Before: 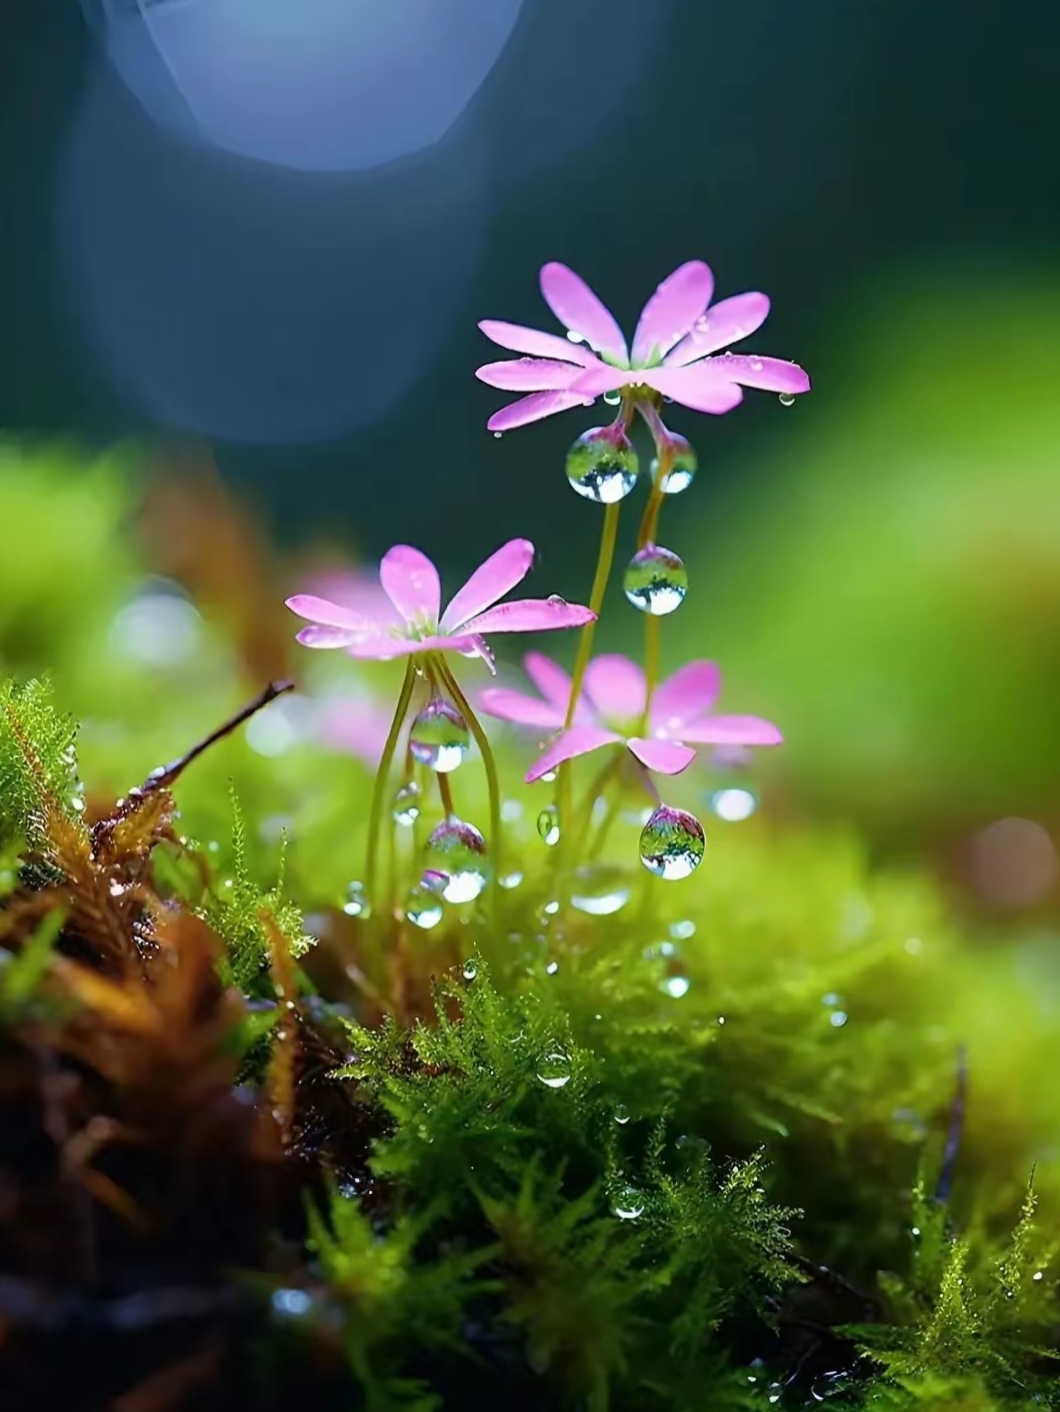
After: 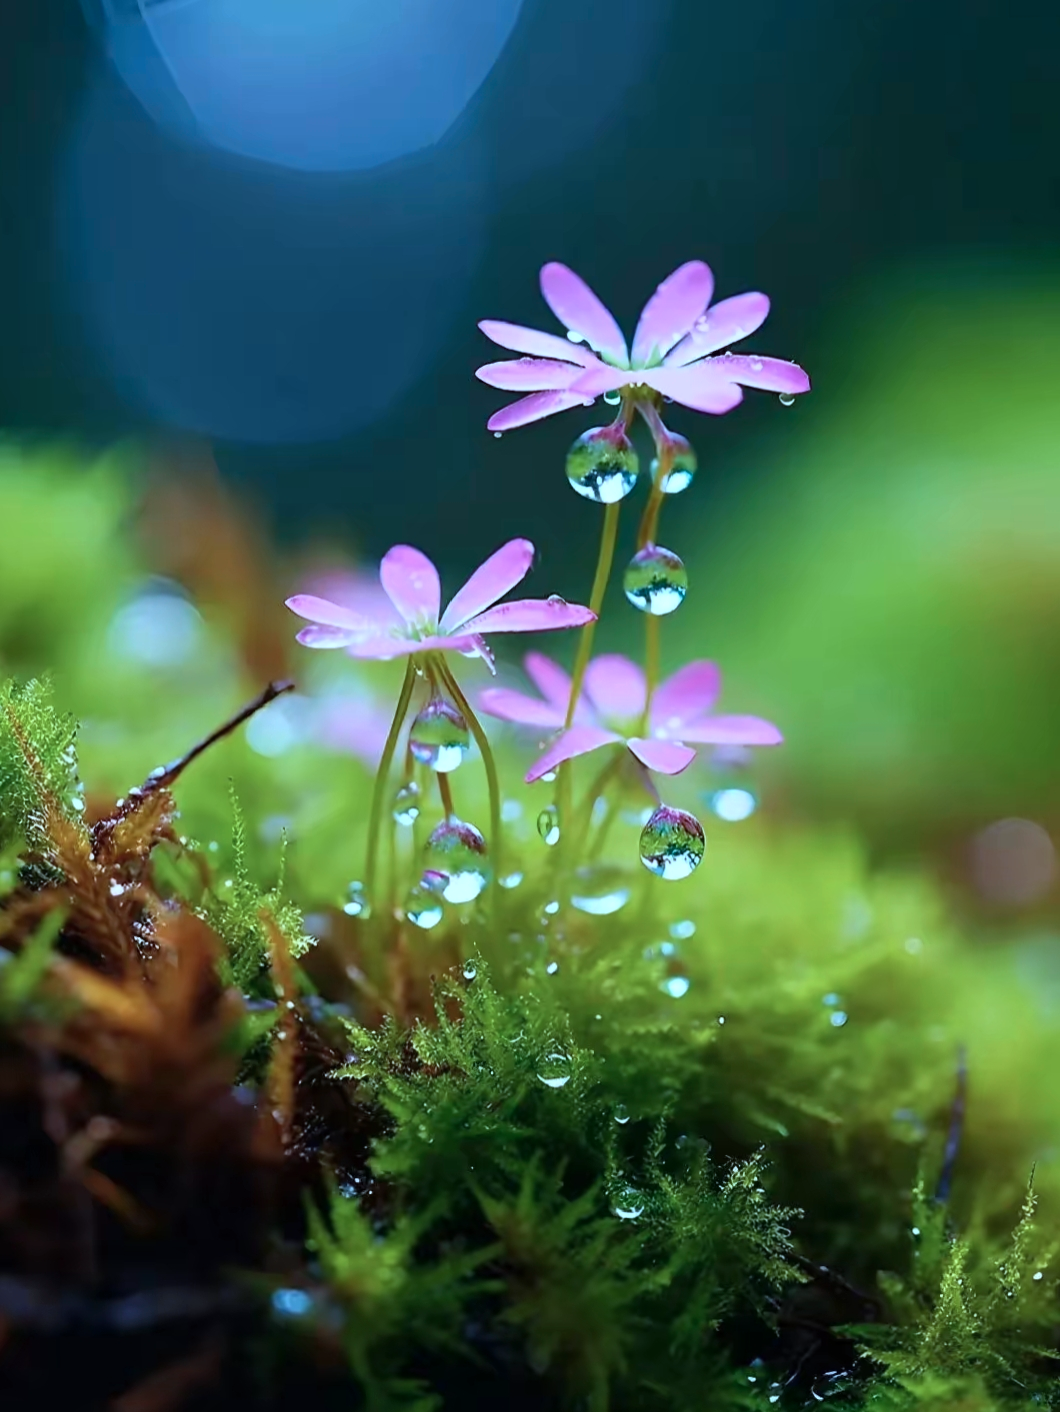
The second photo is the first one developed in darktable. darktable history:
color correction: highlights a* -9.7, highlights b* -20.93
